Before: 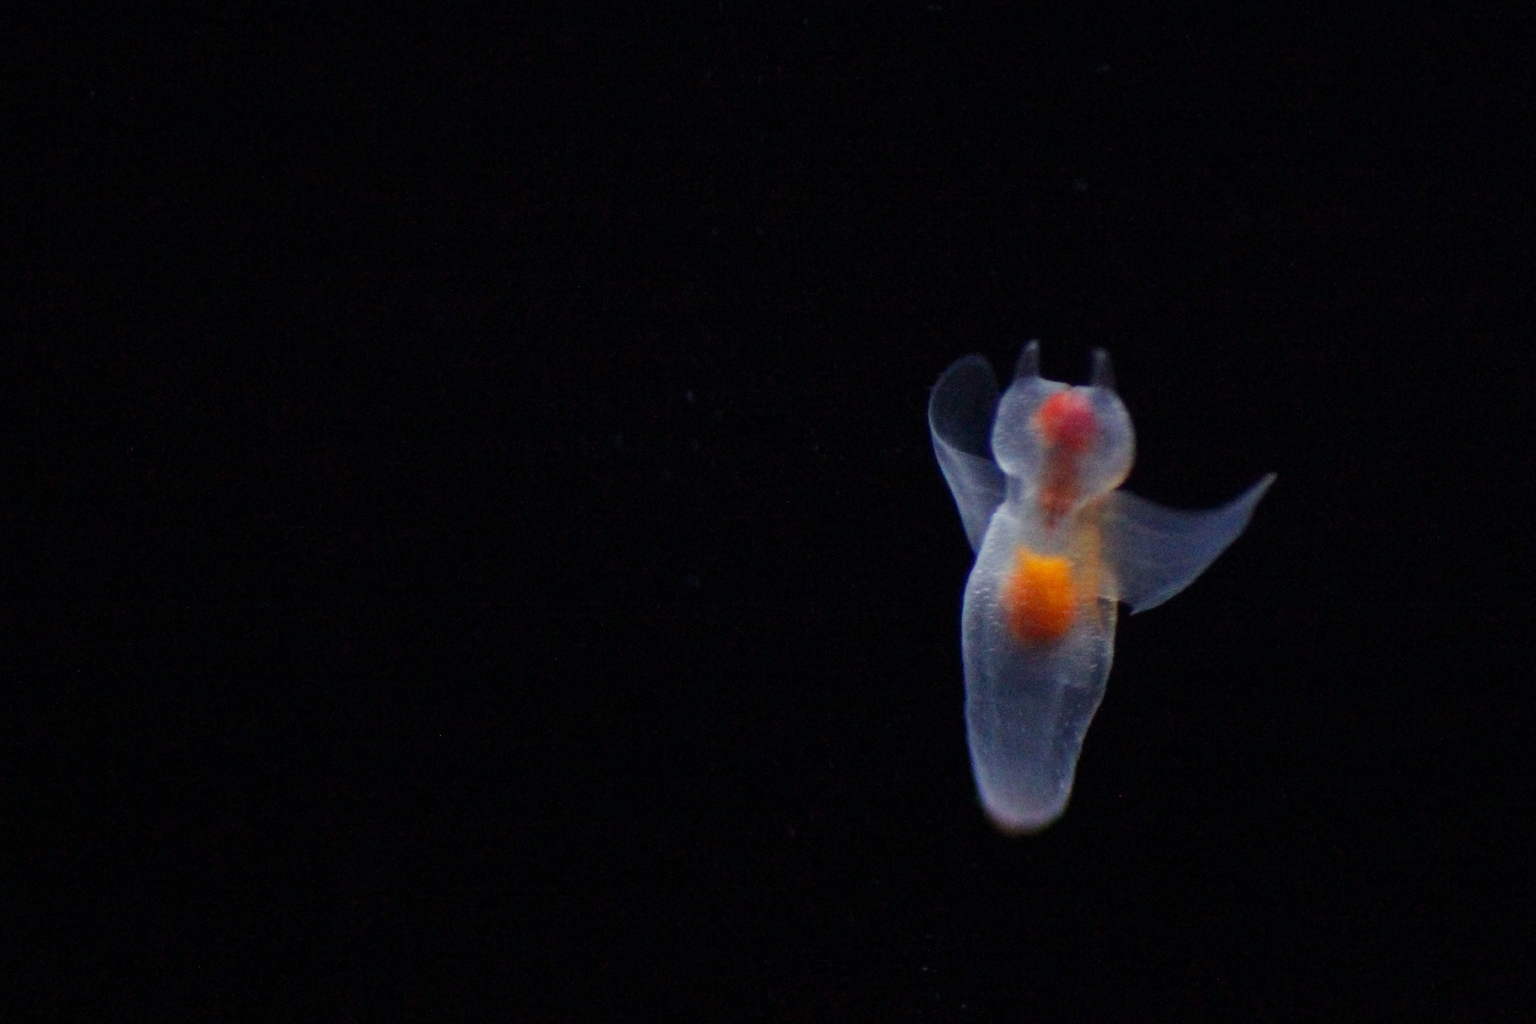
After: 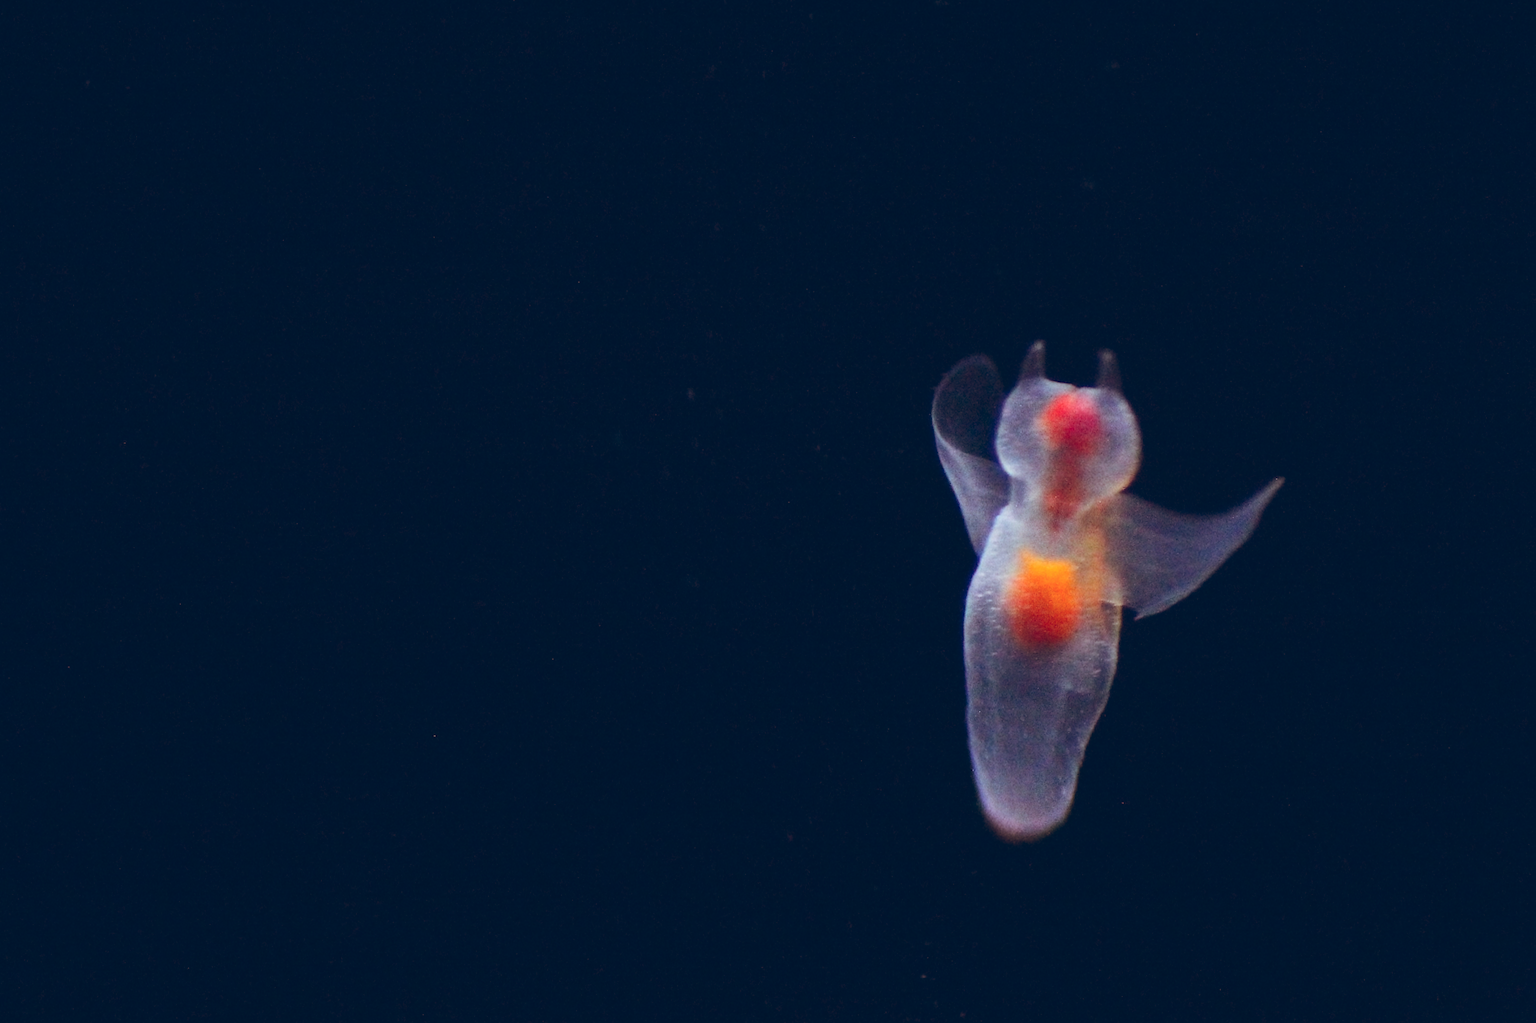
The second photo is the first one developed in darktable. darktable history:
contrast brightness saturation: contrast 0.2, brightness 0.16, saturation 0.22
crop and rotate: angle -0.5°
color balance rgb: shadows lift › chroma 9.92%, shadows lift › hue 45.12°, power › luminance 3.26%, power › hue 231.93°, global offset › luminance 0.4%, global offset › chroma 0.21%, global offset › hue 255.02°
